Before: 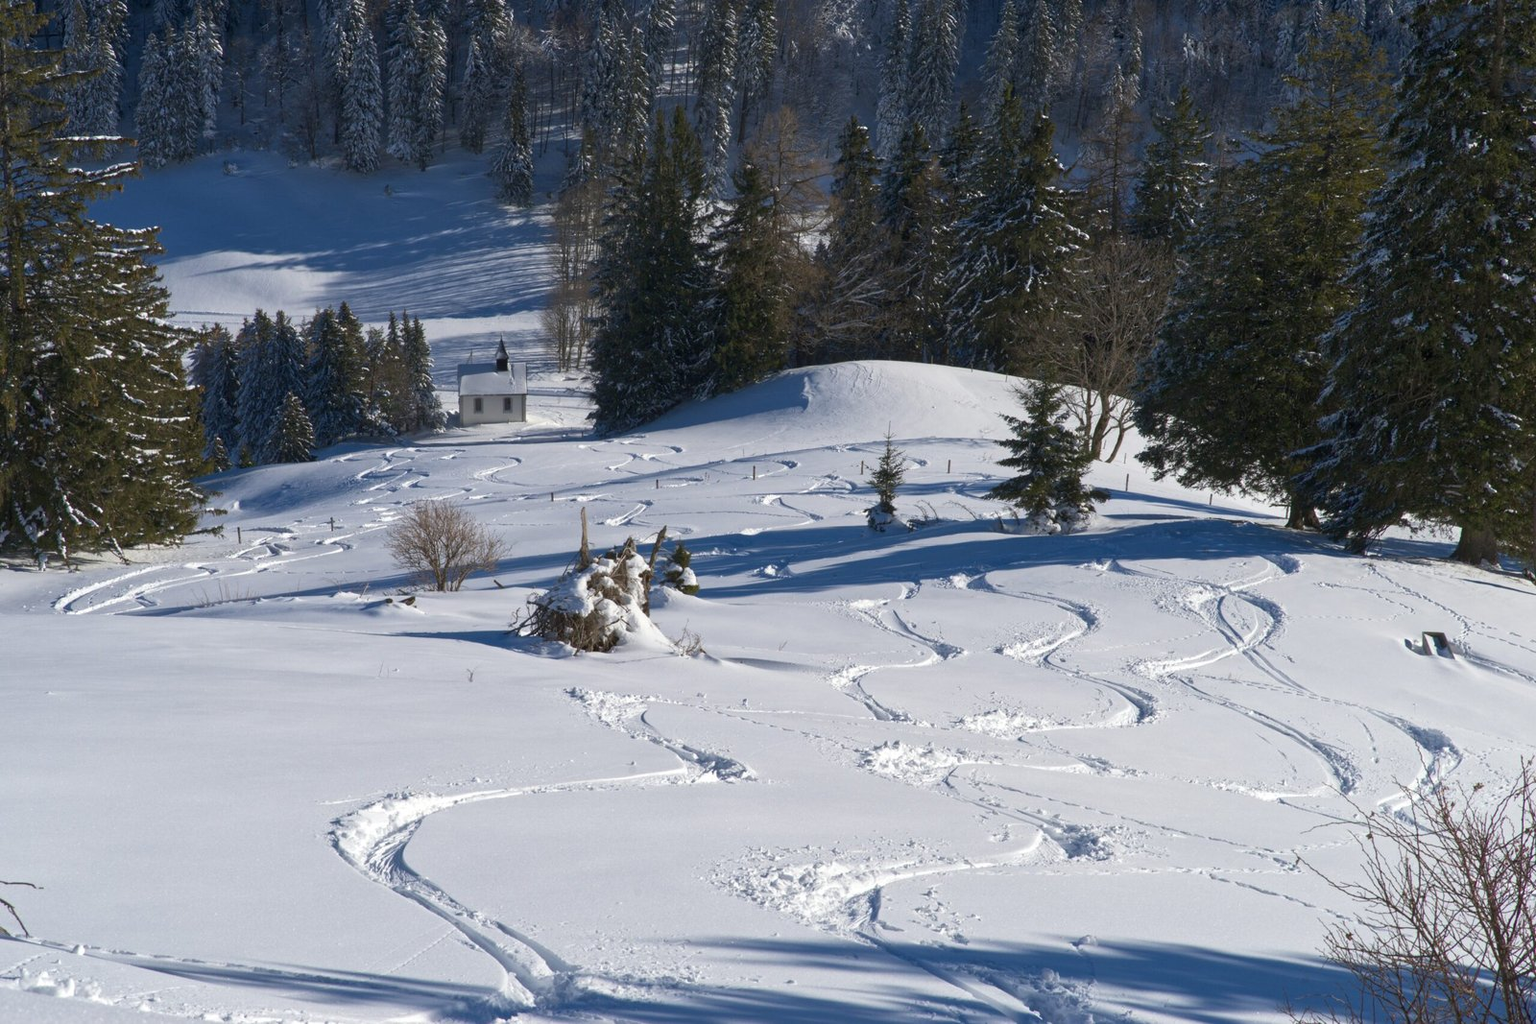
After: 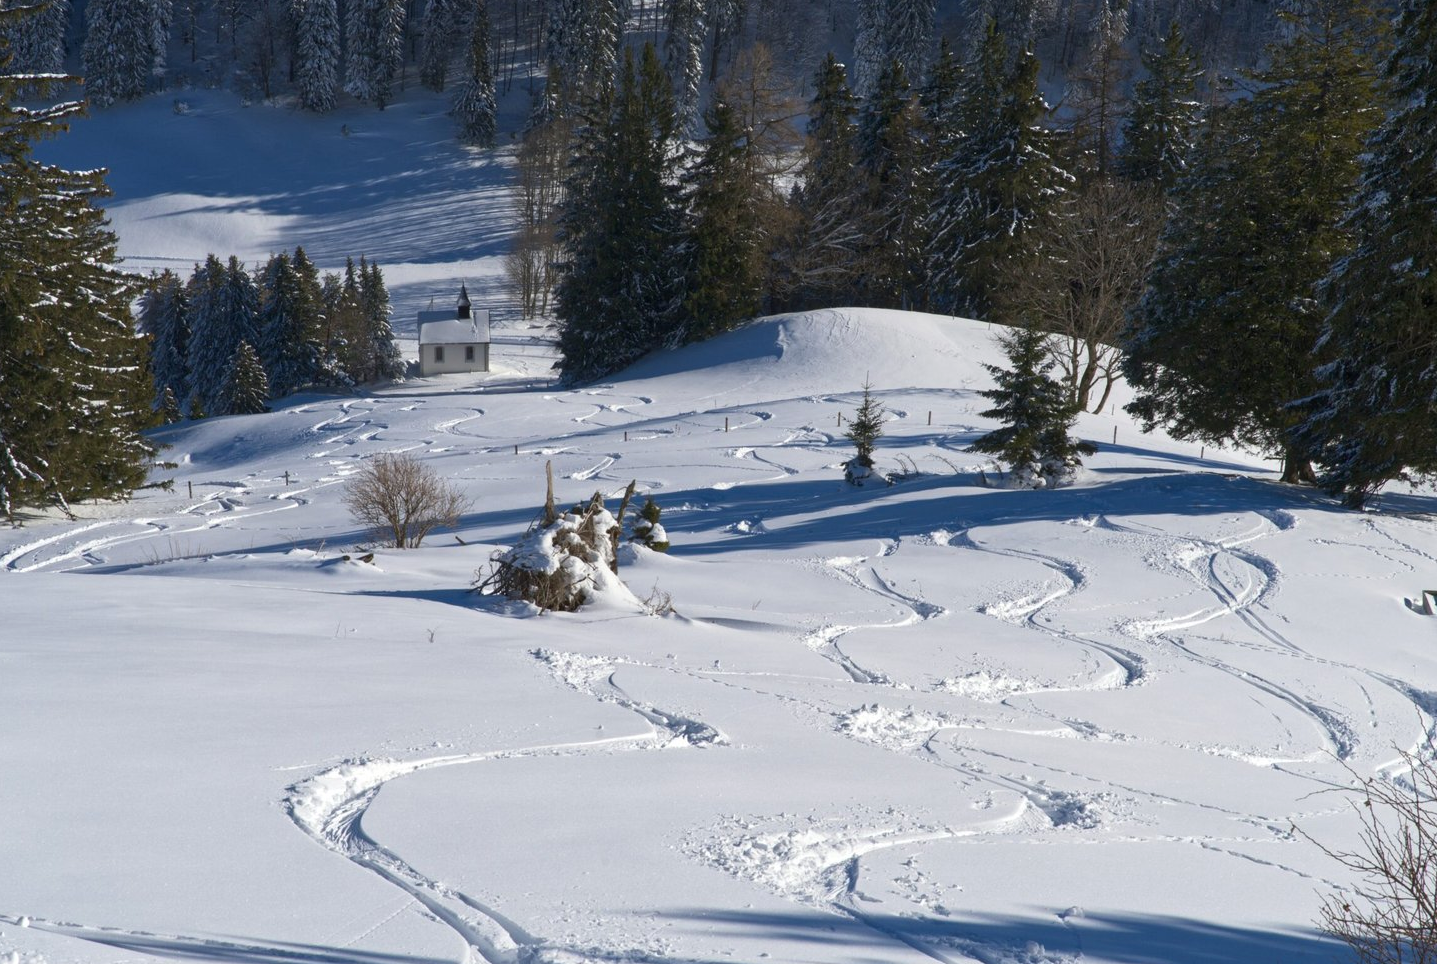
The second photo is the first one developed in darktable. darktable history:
crop: left 3.728%, top 6.444%, right 6.442%, bottom 3.194%
color correction: highlights a* -0.183, highlights b* -0.112
contrast brightness saturation: contrast 0.07
